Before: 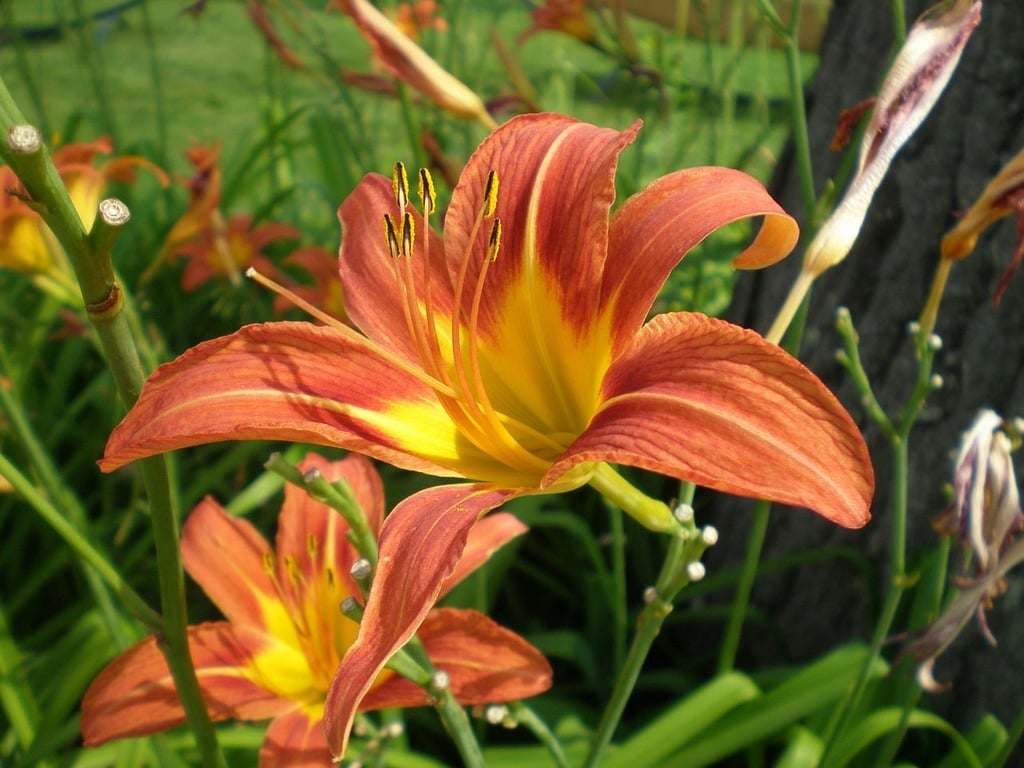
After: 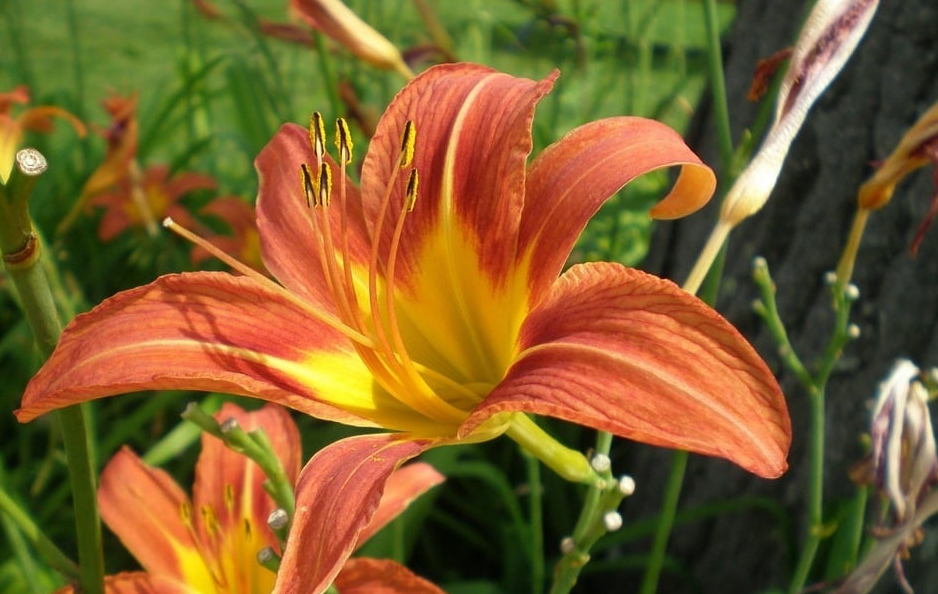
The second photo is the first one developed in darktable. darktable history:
crop: left 8.155%, top 6.611%, bottom 15.385%
